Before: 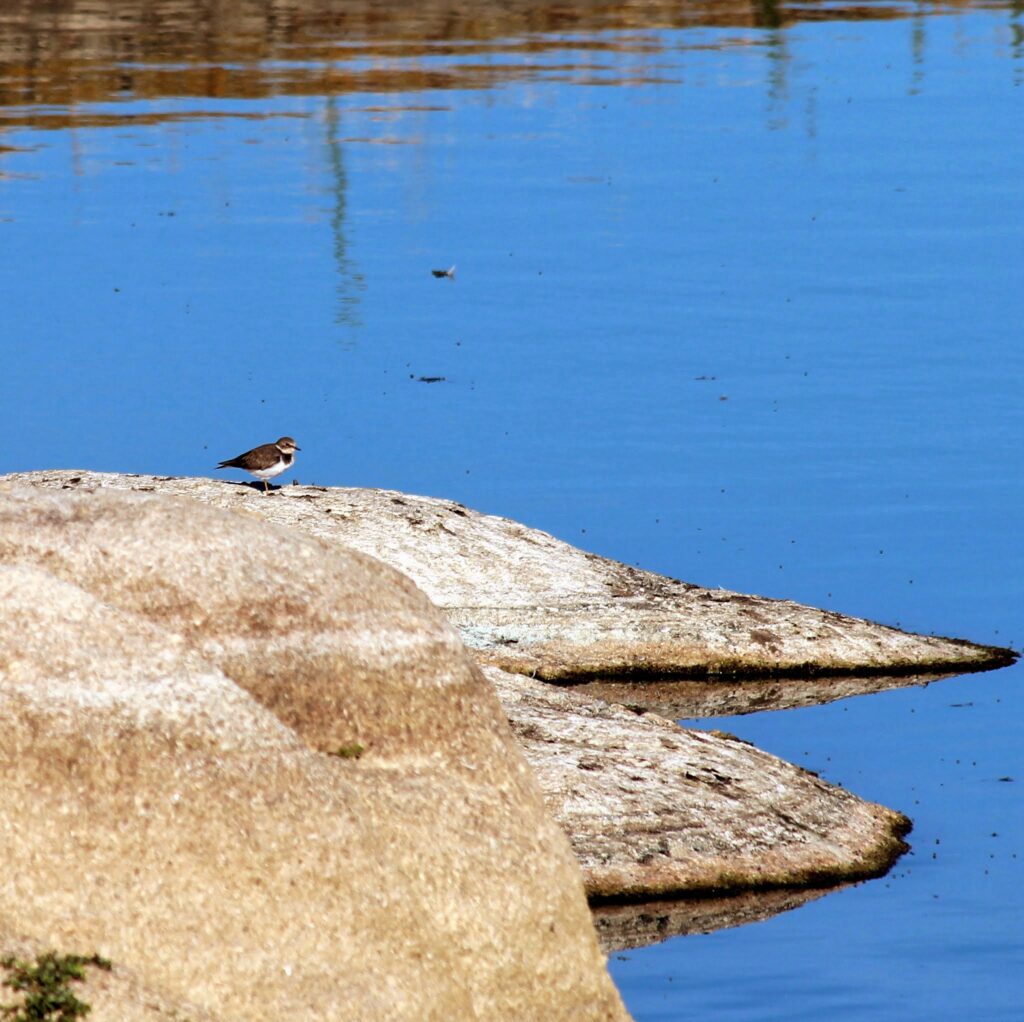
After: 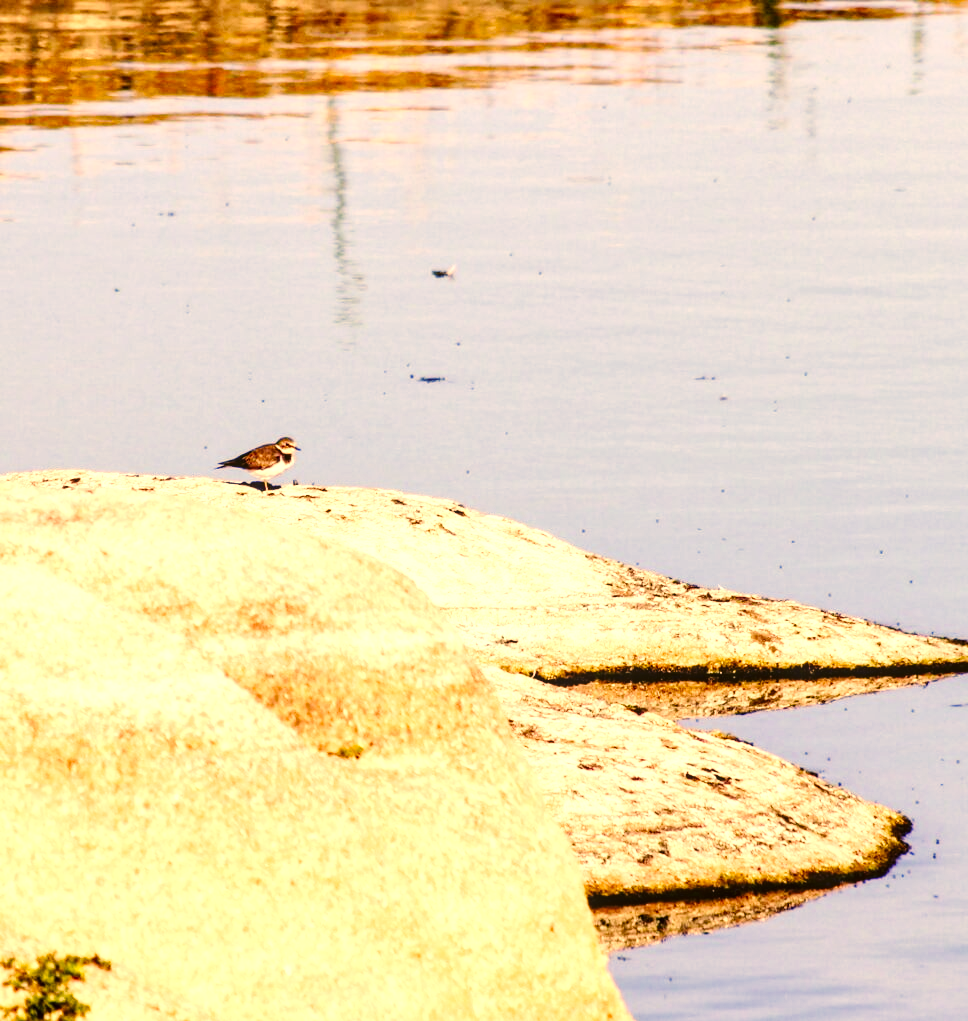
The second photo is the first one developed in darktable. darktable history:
crop and rotate: left 0%, right 5.406%
color correction: highlights a* 18.56, highlights b* 35.09, shadows a* 1.56, shadows b* 6.31, saturation 1.01
local contrast: on, module defaults
exposure: black level correction 0, exposure 1.199 EV, compensate highlight preservation false
base curve: curves: ch0 [(0, 0) (0.036, 0.025) (0.121, 0.166) (0.206, 0.329) (0.605, 0.79) (1, 1)], preserve colors none
